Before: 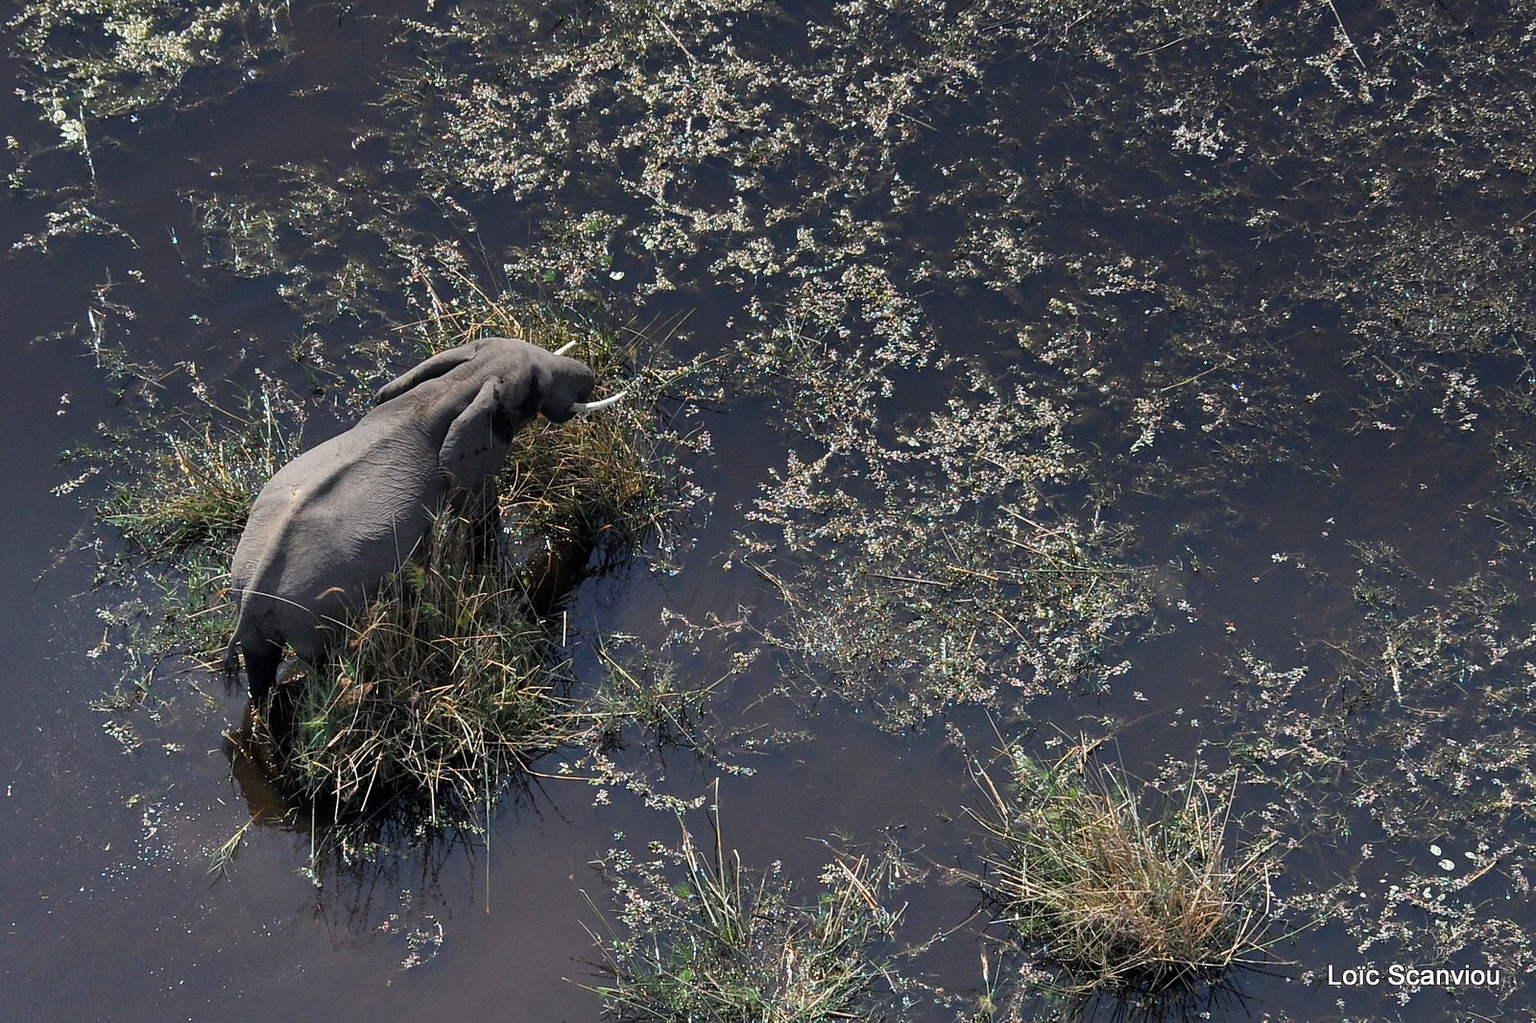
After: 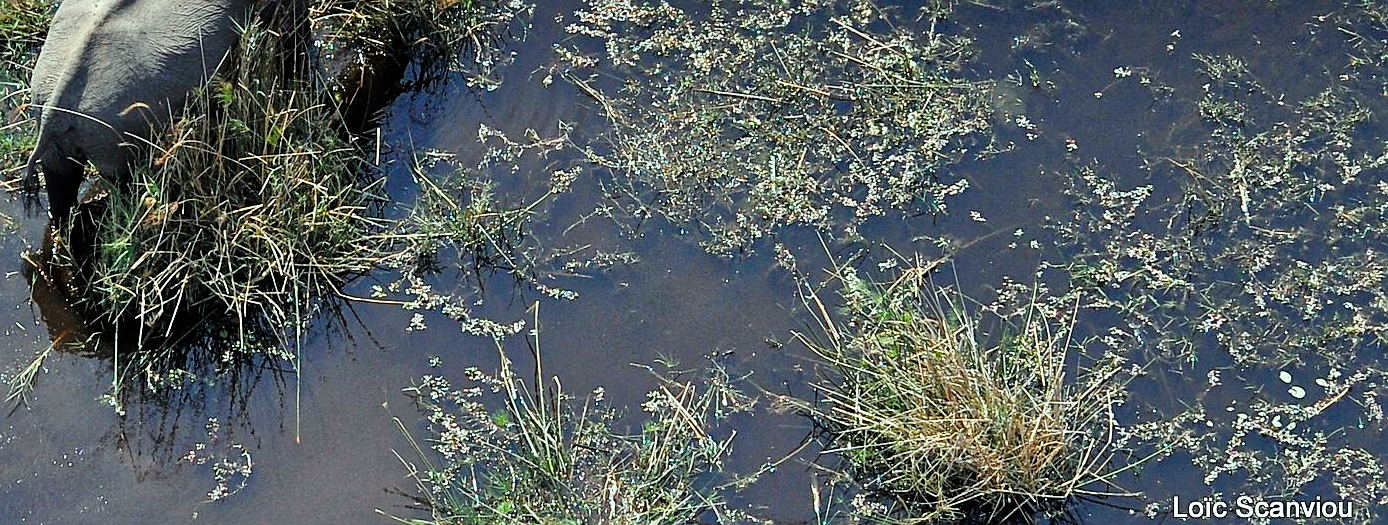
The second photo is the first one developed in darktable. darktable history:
crop and rotate: left 13.234%, top 47.781%, bottom 2.919%
tone equalizer: -8 EV 0.242 EV, -7 EV 0.42 EV, -6 EV 0.45 EV, -5 EV 0.25 EV, -3 EV -0.275 EV, -2 EV -0.388 EV, -1 EV -0.419 EV, +0 EV -0.272 EV, smoothing diameter 2.1%, edges refinement/feathering 23.39, mask exposure compensation -1.57 EV, filter diffusion 5
base curve: curves: ch0 [(0, 0) (0.028, 0.03) (0.121, 0.232) (0.46, 0.748) (0.859, 0.968) (1, 1)], preserve colors none
color correction: highlights a* -8.58, highlights b* 3.28
shadows and highlights: shadows 21.04, highlights -81.9, soften with gaussian
sharpen: on, module defaults
color balance rgb: perceptual saturation grading › global saturation 0.929%, global vibrance 9.393%, contrast 15.243%, saturation formula JzAzBz (2021)
